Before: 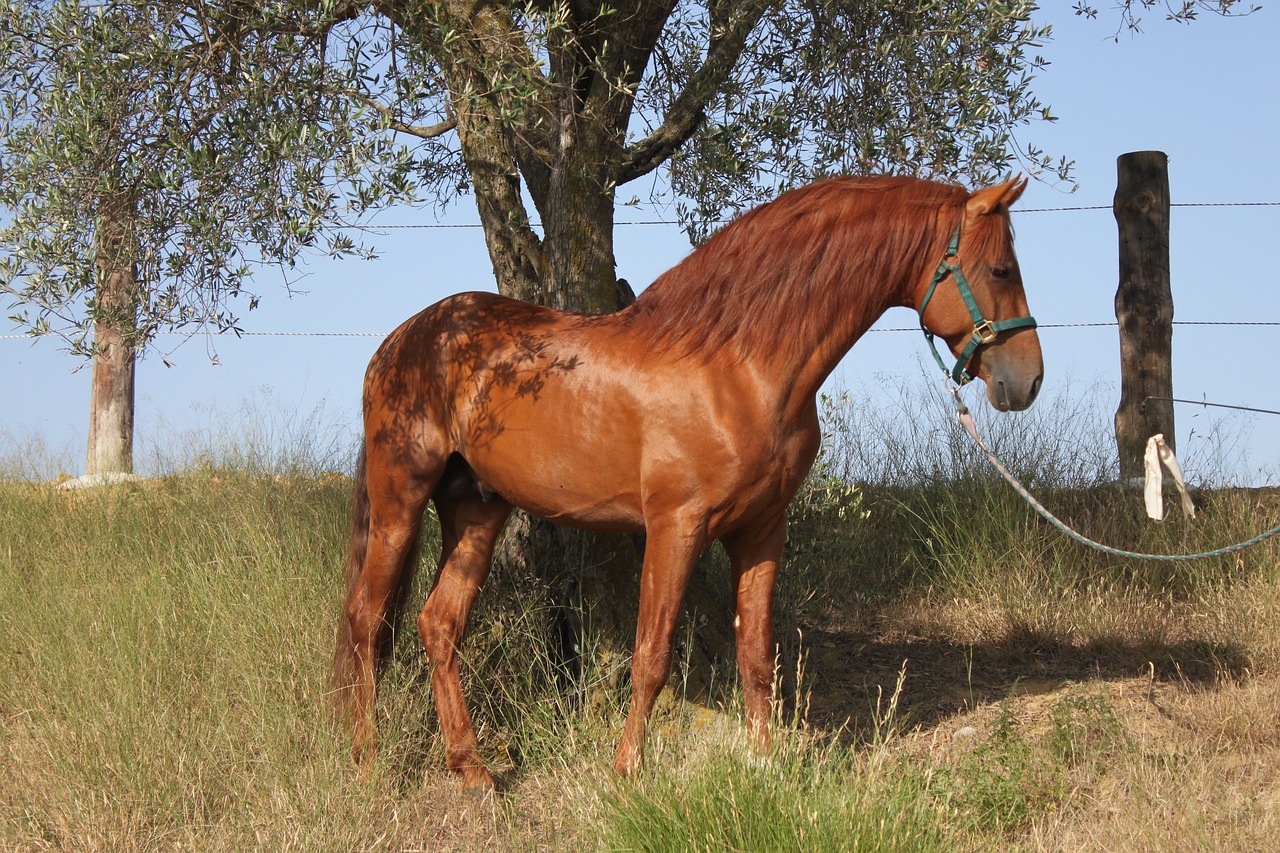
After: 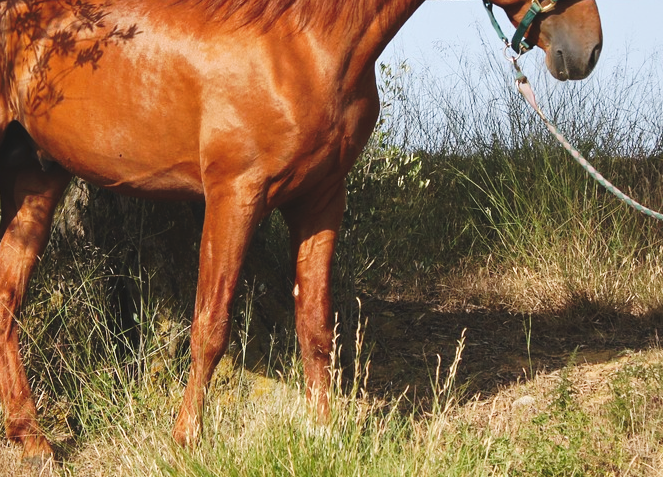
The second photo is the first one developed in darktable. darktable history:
crop: left 34.479%, top 38.822%, right 13.718%, bottom 5.172%
tone curve: curves: ch0 [(0, 0) (0.003, 0.065) (0.011, 0.072) (0.025, 0.09) (0.044, 0.104) (0.069, 0.116) (0.1, 0.127) (0.136, 0.15) (0.177, 0.184) (0.224, 0.223) (0.277, 0.28) (0.335, 0.361) (0.399, 0.443) (0.468, 0.525) (0.543, 0.616) (0.623, 0.713) (0.709, 0.79) (0.801, 0.866) (0.898, 0.933) (1, 1)], preserve colors none
tone equalizer: on, module defaults
